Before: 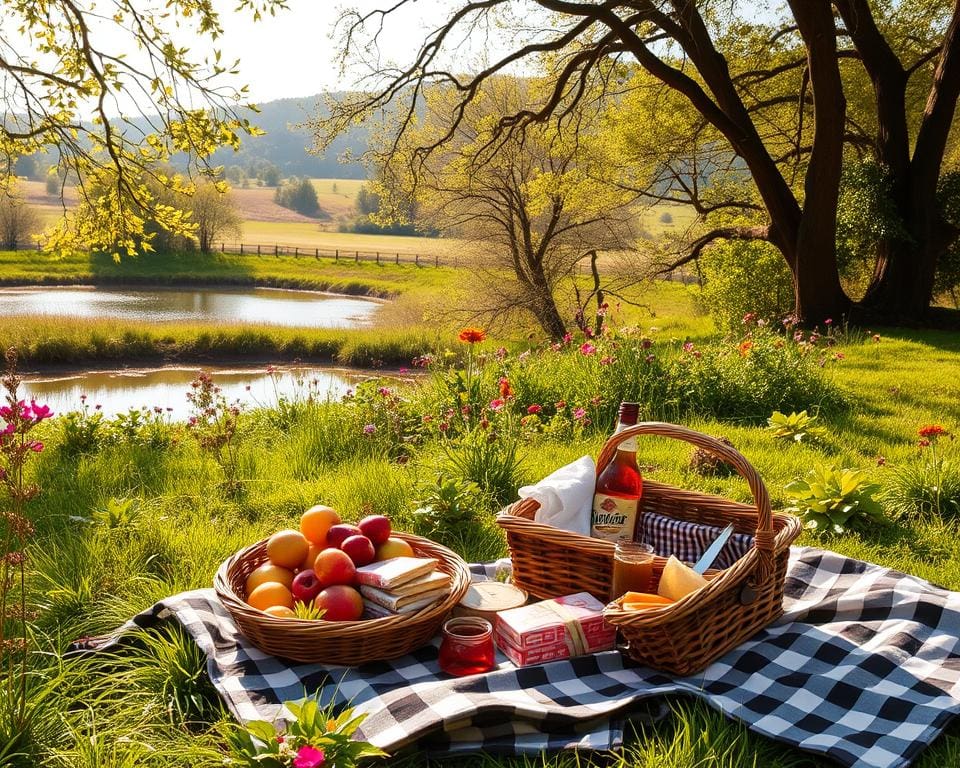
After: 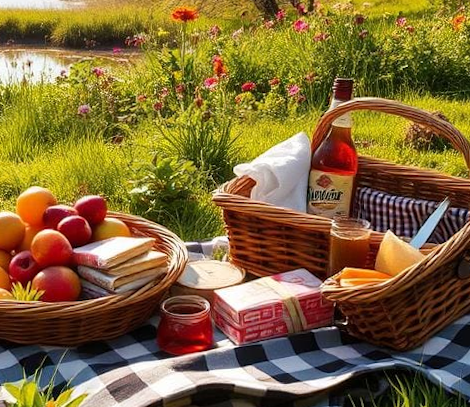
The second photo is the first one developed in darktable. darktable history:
crop: left 29.672%, top 41.786%, right 20.851%, bottom 3.487%
rotate and perspective: rotation -1°, crop left 0.011, crop right 0.989, crop top 0.025, crop bottom 0.975
